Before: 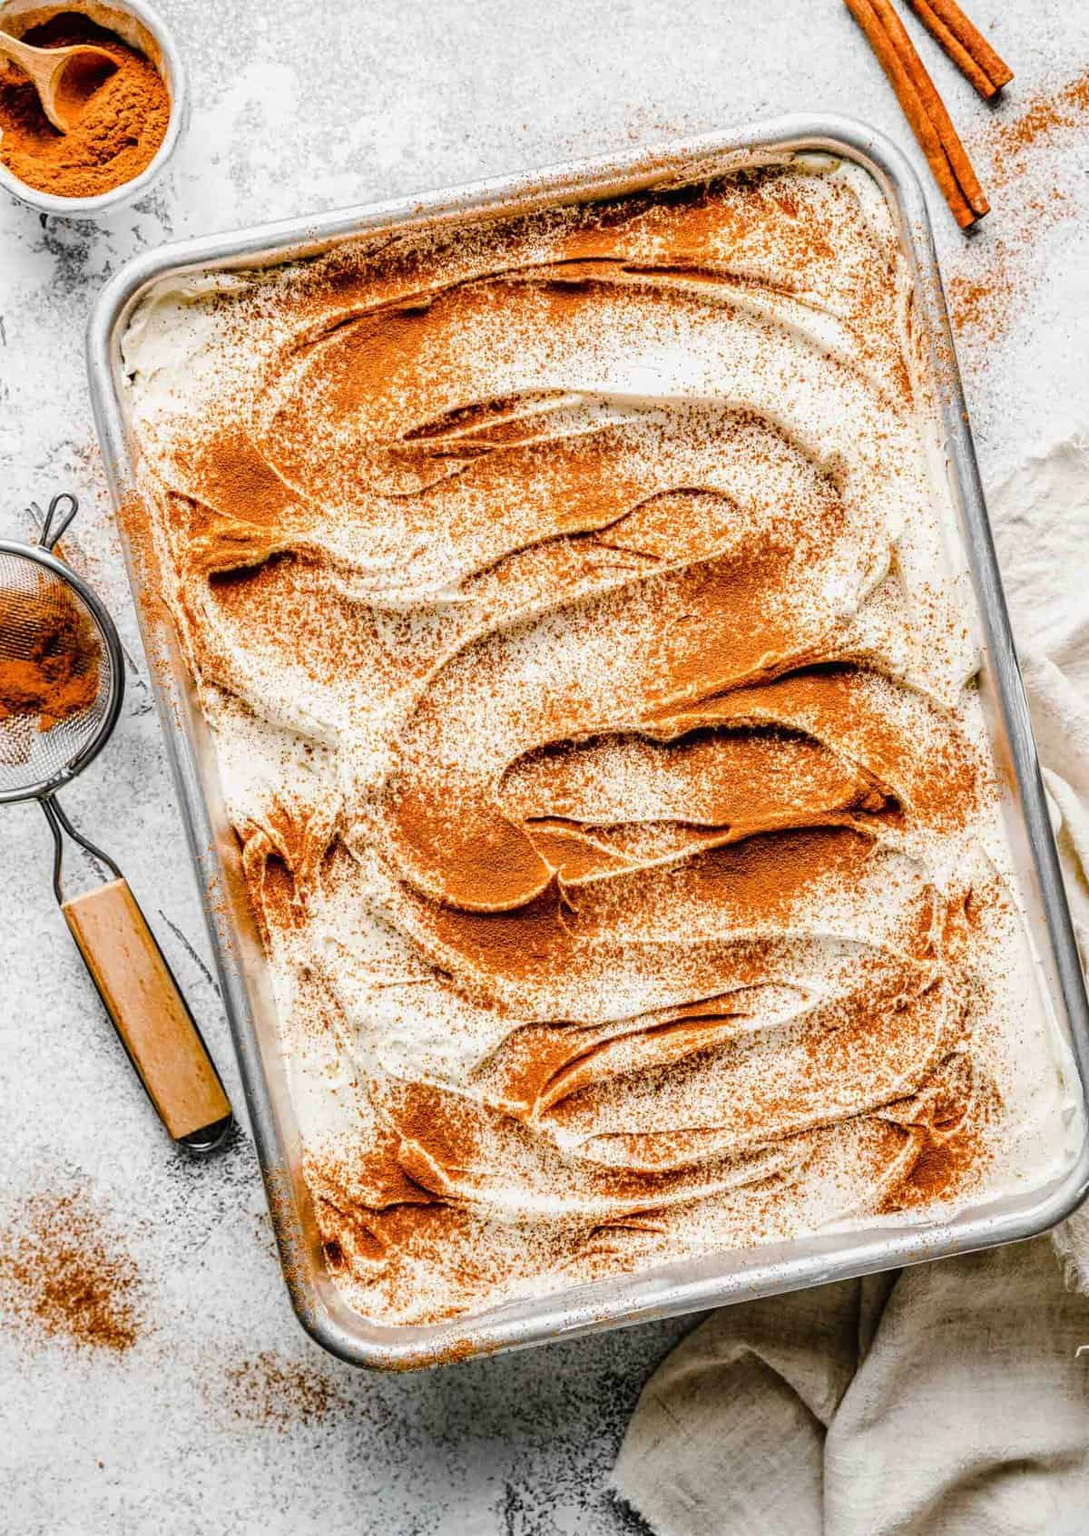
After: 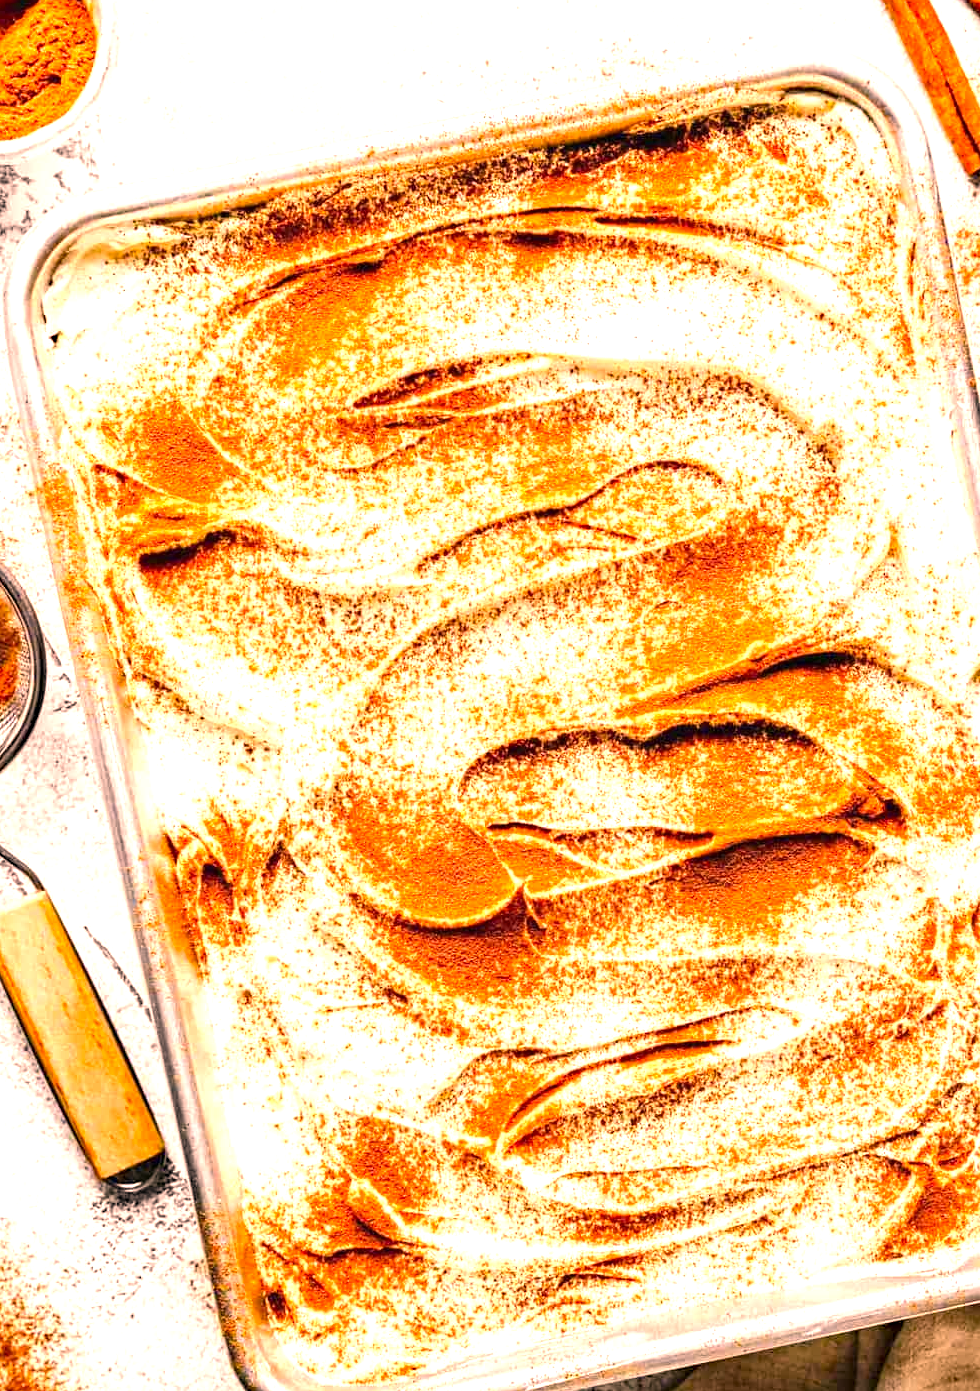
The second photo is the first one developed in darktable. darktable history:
haze removal: adaptive false
exposure: black level correction 0, exposure 1.199 EV, compensate highlight preservation false
crop and rotate: left 7.662%, top 4.555%, right 10.624%, bottom 13.239%
color correction: highlights a* 21.49, highlights b* 19.58
